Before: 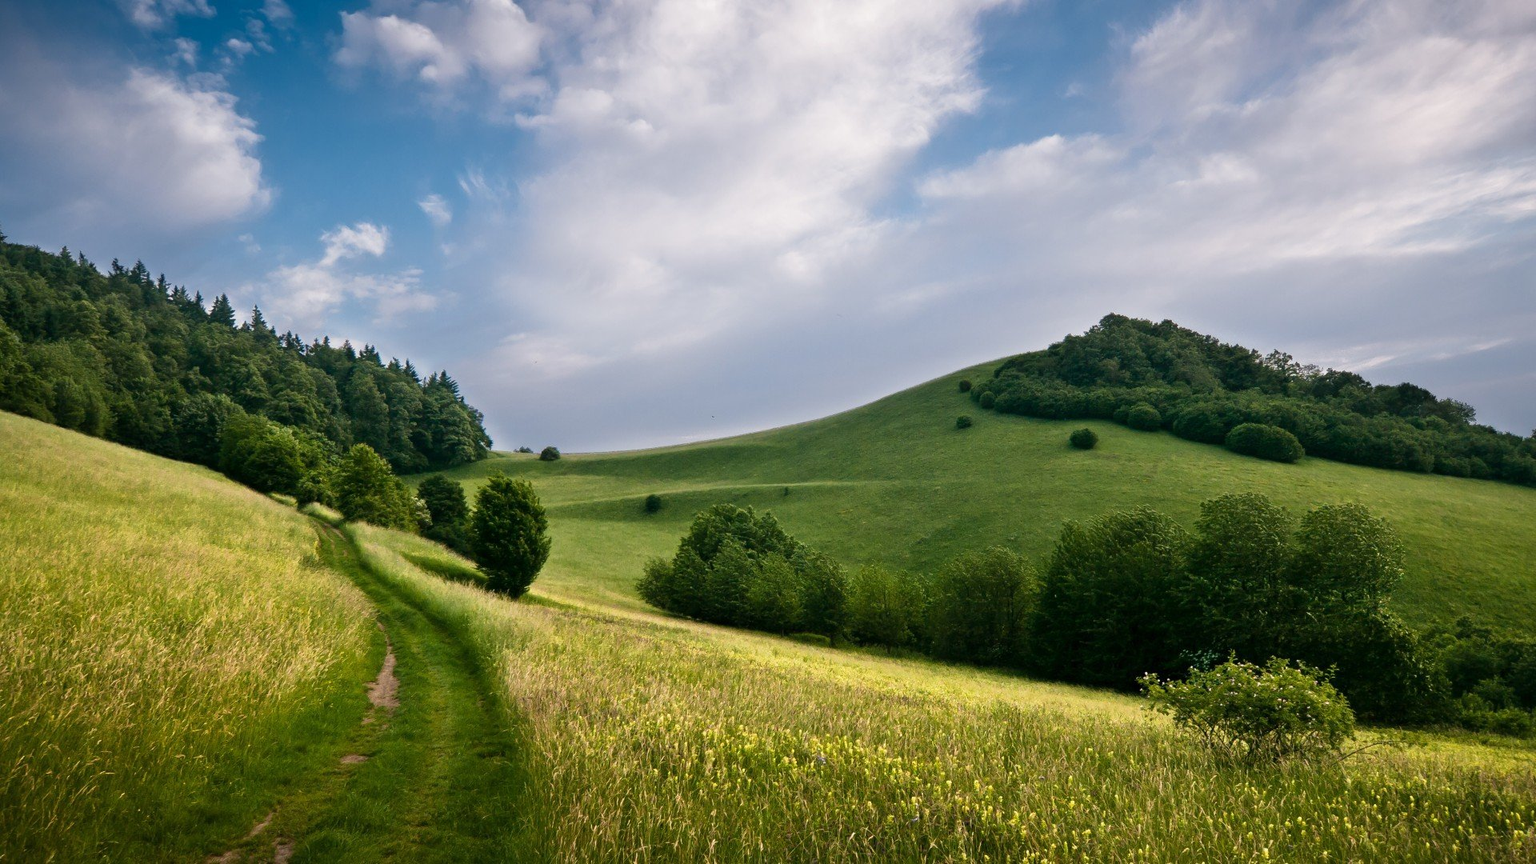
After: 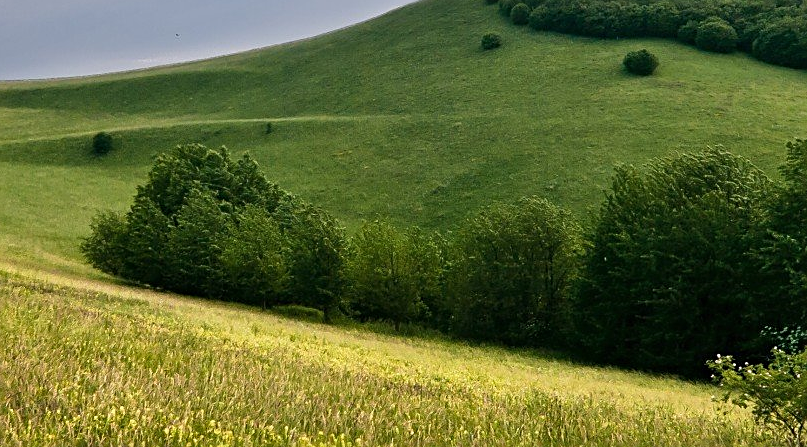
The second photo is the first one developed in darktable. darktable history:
sharpen: on, module defaults
shadows and highlights: shadows 43.55, white point adjustment -1.3, soften with gaussian
crop: left 37.217%, top 45.046%, right 20.718%, bottom 13.481%
